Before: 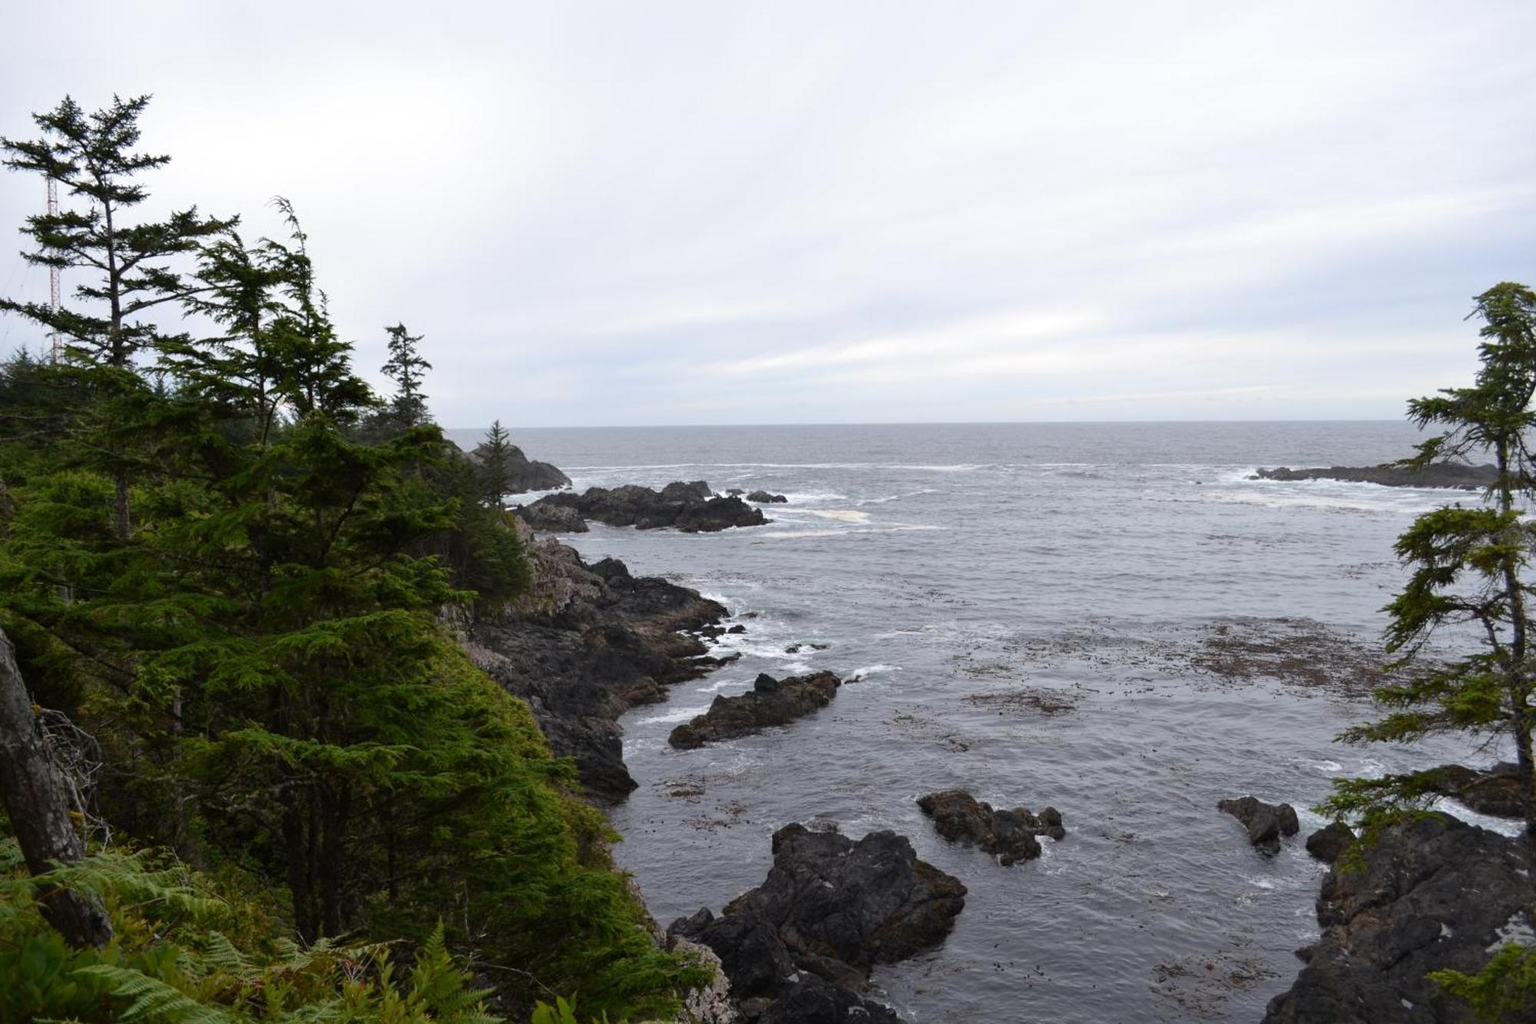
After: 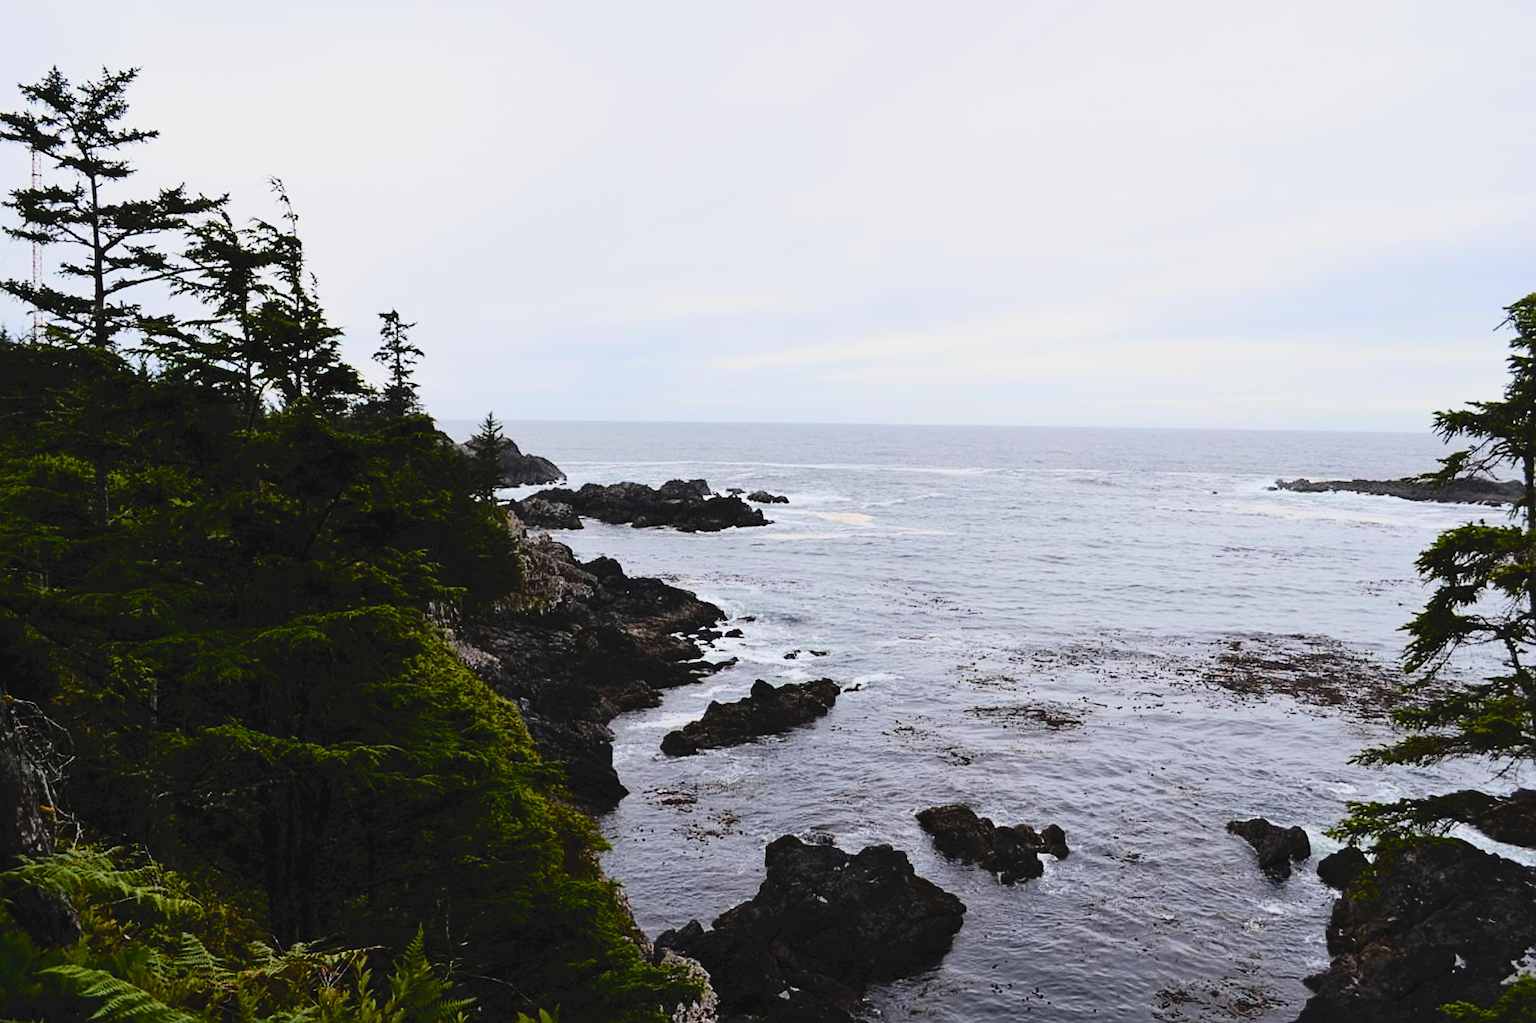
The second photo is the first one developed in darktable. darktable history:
color balance rgb: perceptual saturation grading › global saturation 30.936%, global vibrance 20%
sharpen: amount 0.493
crop and rotate: angle -1.3°
filmic rgb: black relative exposure -7.5 EV, white relative exposure 4.99 EV, hardness 3.32, contrast 1.297
tone curve: curves: ch0 [(0, 0) (0.003, 0.072) (0.011, 0.077) (0.025, 0.082) (0.044, 0.094) (0.069, 0.106) (0.1, 0.125) (0.136, 0.145) (0.177, 0.173) (0.224, 0.216) (0.277, 0.281) (0.335, 0.356) (0.399, 0.436) (0.468, 0.53) (0.543, 0.629) (0.623, 0.724) (0.709, 0.808) (0.801, 0.88) (0.898, 0.941) (1, 1)], color space Lab, independent channels
